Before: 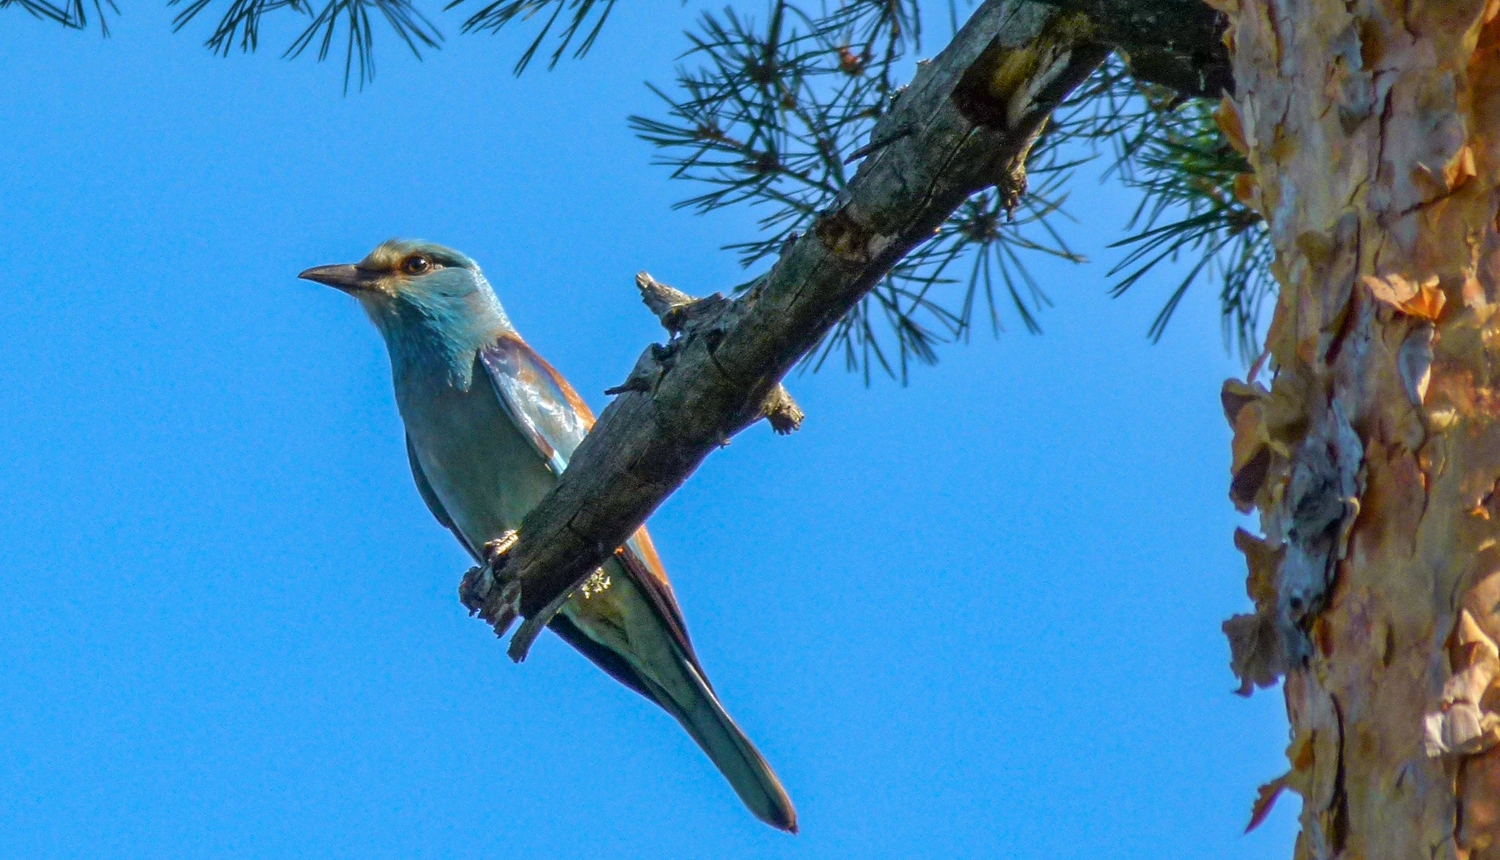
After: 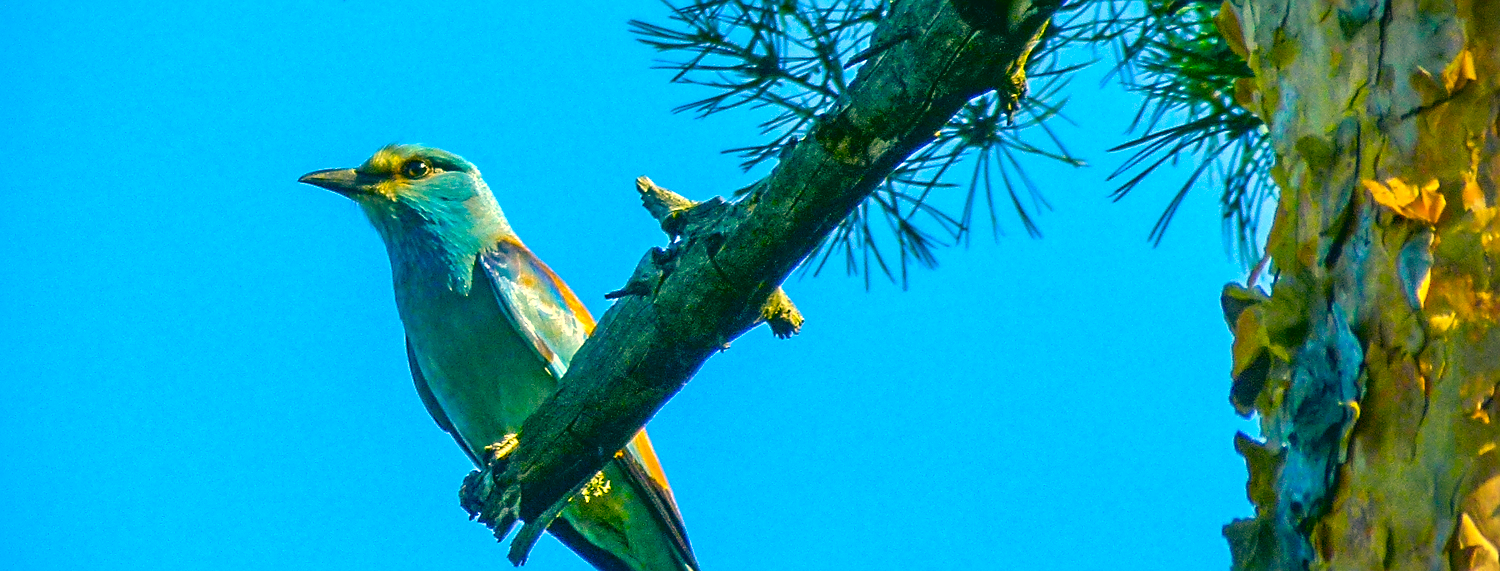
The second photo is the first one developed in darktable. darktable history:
tone curve: curves: ch0 [(0, 0) (0.08, 0.06) (0.17, 0.14) (0.5, 0.5) (0.83, 0.86) (0.92, 0.94) (1, 1)], color space Lab, independent channels, preserve colors none
sharpen: on, module defaults
exposure: black level correction 0, exposure 0.498 EV, compensate exposure bias true, compensate highlight preservation false
color balance rgb: linear chroma grading › global chroma 0.899%, perceptual saturation grading › global saturation 31.216%, perceptual brilliance grading › global brilliance 1.449%, perceptual brilliance grading › highlights -3.689%, global vibrance 50.052%
vignetting: fall-off radius 61.06%, dithering 8-bit output
tone equalizer: edges refinement/feathering 500, mask exposure compensation -1.57 EV, preserve details no
crop: top 11.186%, bottom 22.382%
color correction: highlights a* 1.76, highlights b* 34.3, shadows a* -37.33, shadows b* -5.93
